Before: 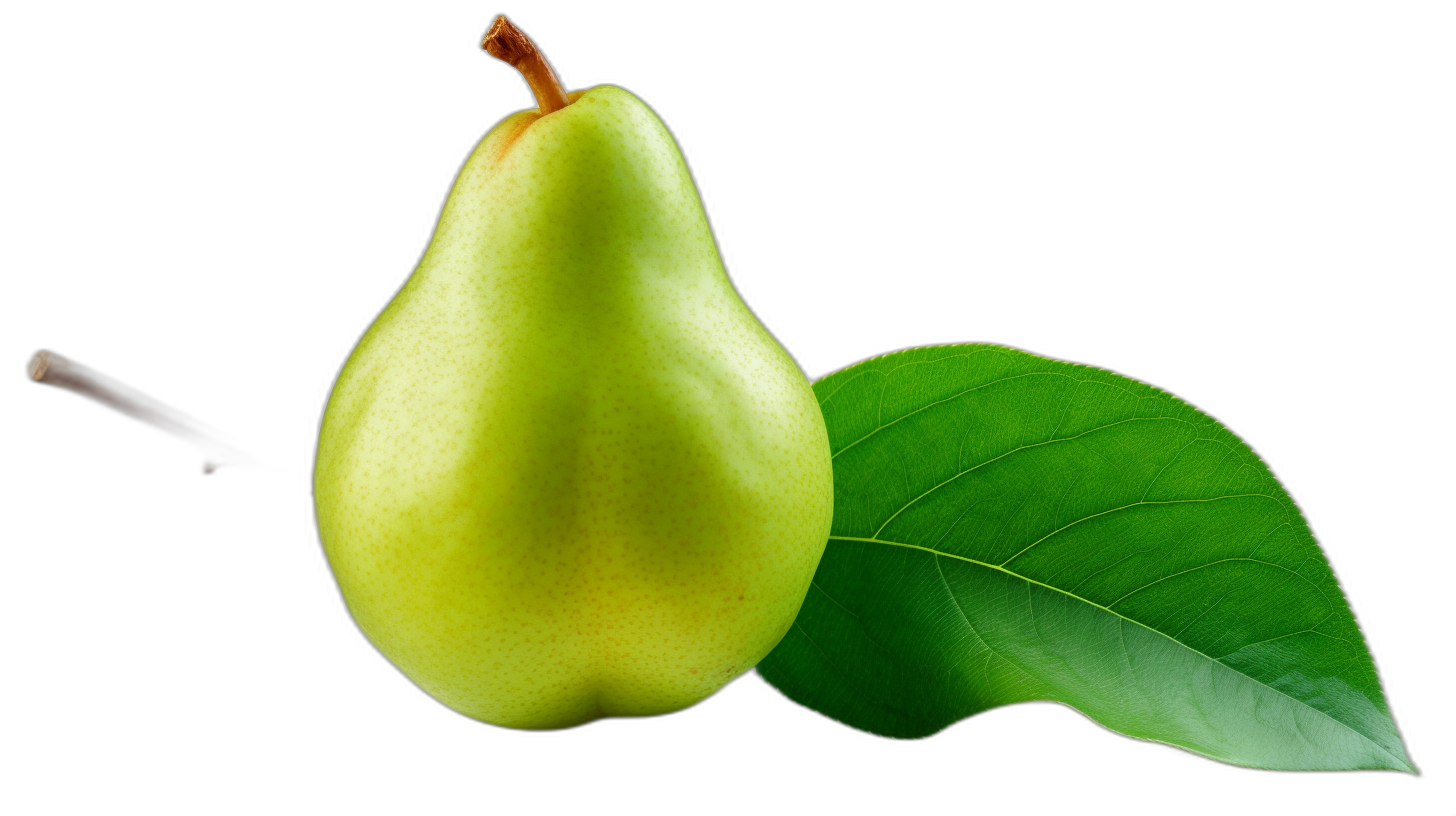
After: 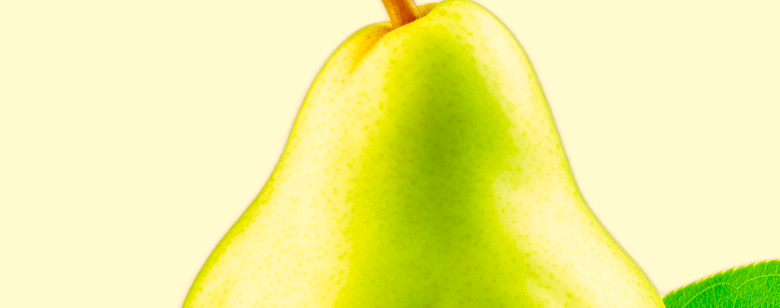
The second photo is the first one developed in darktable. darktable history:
crop: left 10.291%, top 10.677%, right 36.089%, bottom 51.538%
base curve: curves: ch0 [(0, 0) (0.028, 0.03) (0.121, 0.232) (0.46, 0.748) (0.859, 0.968) (1, 1)], preserve colors none
color correction: highlights a* 5.01, highlights b* 24.41, shadows a* -16.23, shadows b* 4.03
color balance rgb: perceptual saturation grading › global saturation 43.86%, perceptual saturation grading › highlights -49.034%, perceptual saturation grading › shadows 29.34%
